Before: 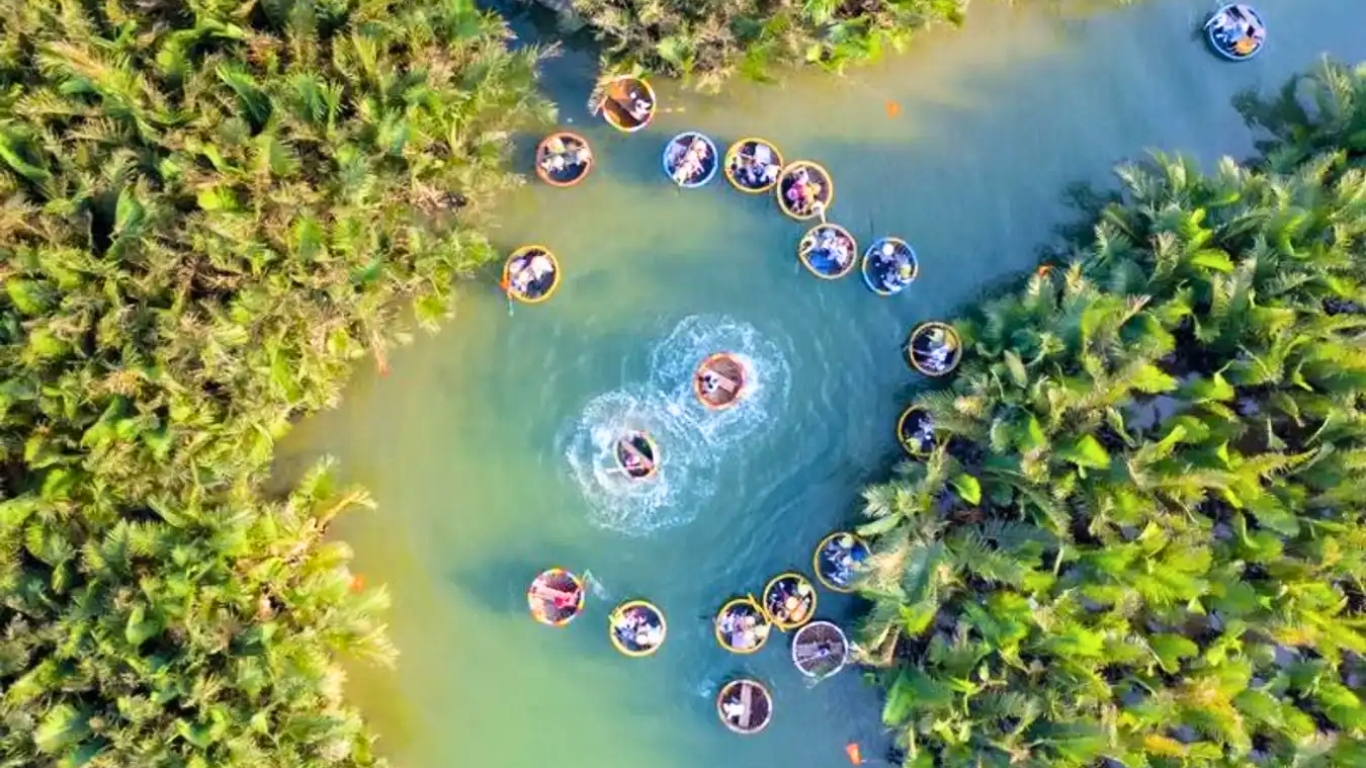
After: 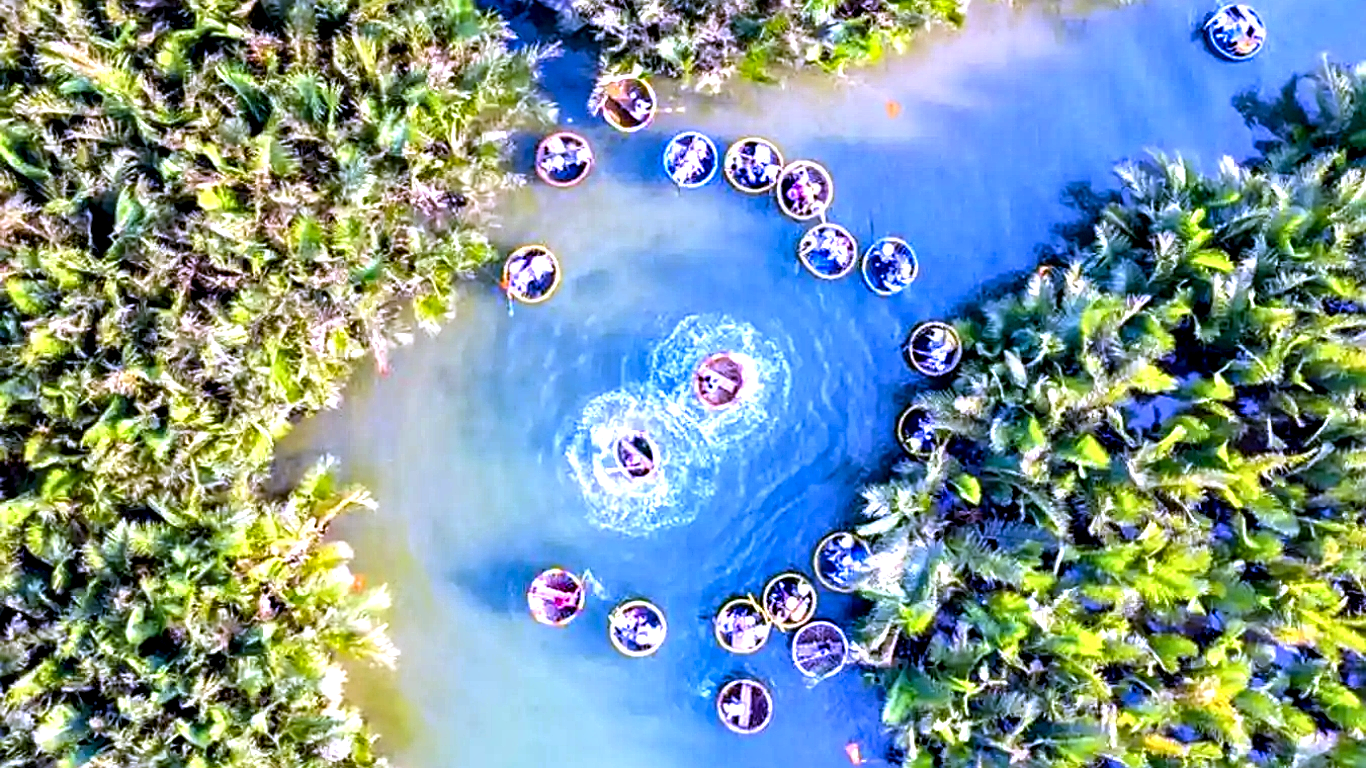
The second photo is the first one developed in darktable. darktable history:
local contrast: on, module defaults
exposure: exposure 0.236 EV, compensate highlight preservation false
contrast equalizer: octaves 7, y [[0.6 ×6], [0.55 ×6], [0 ×6], [0 ×6], [0 ×6]]
white balance: red 0.98, blue 1.61
sharpen: on, module defaults
